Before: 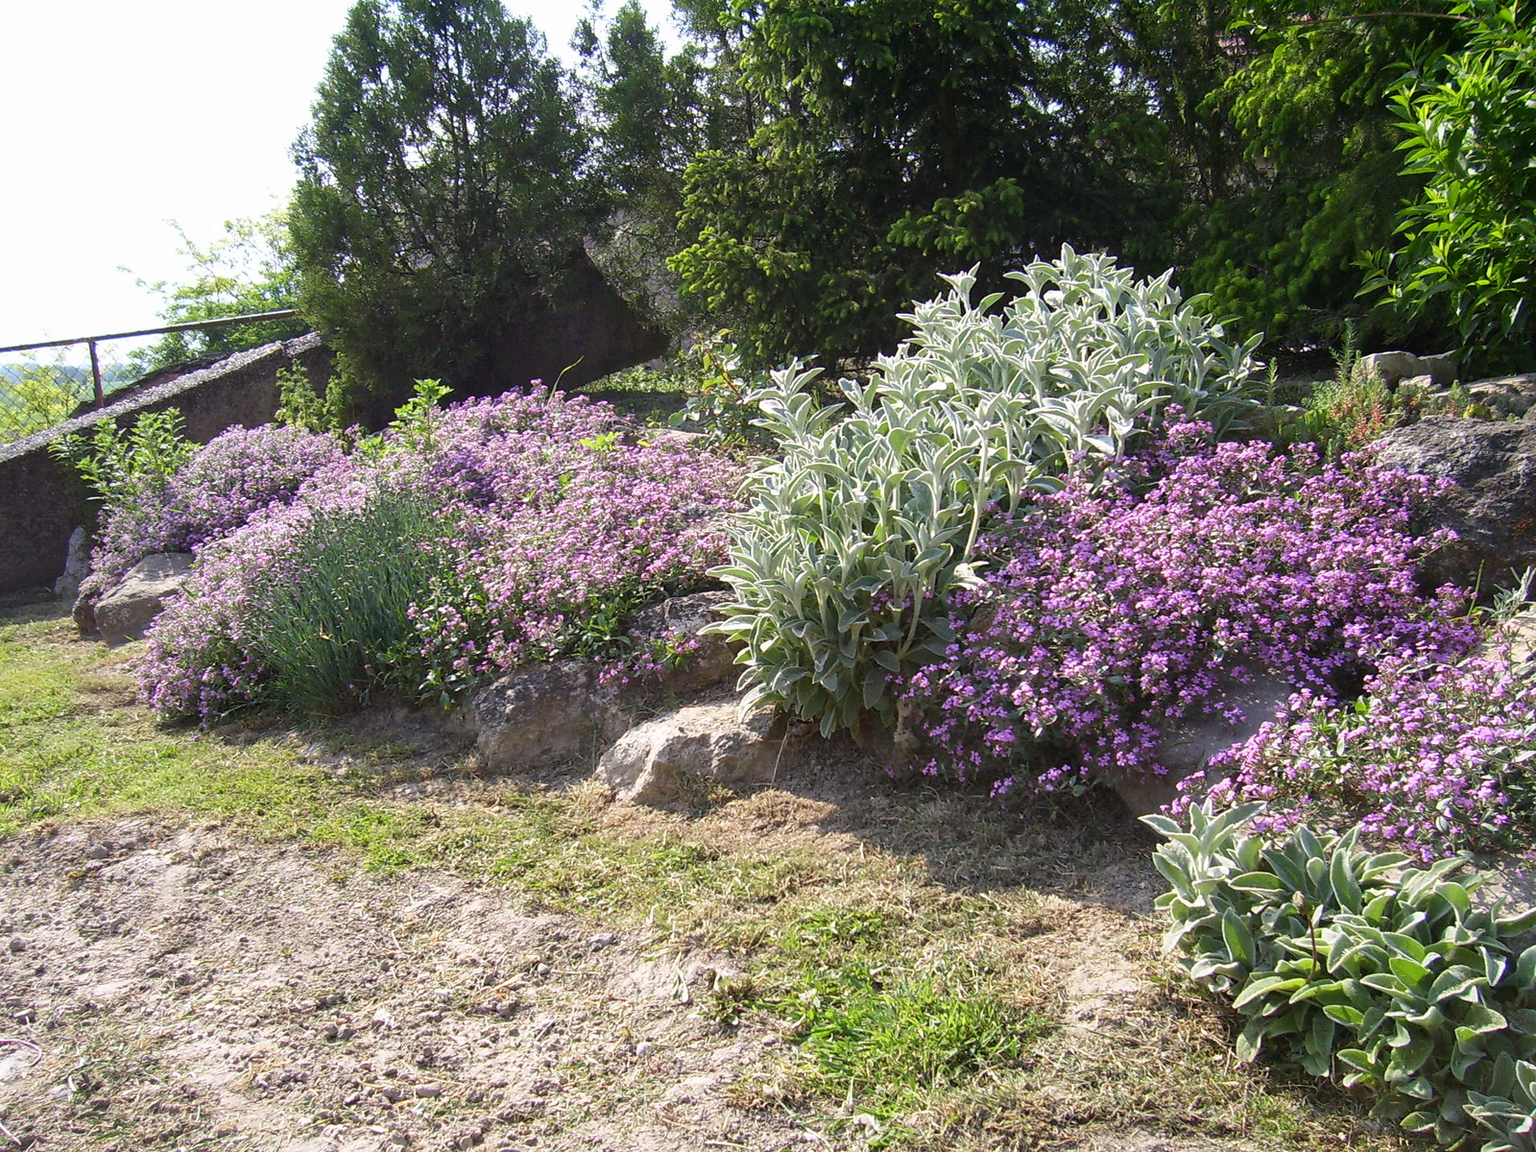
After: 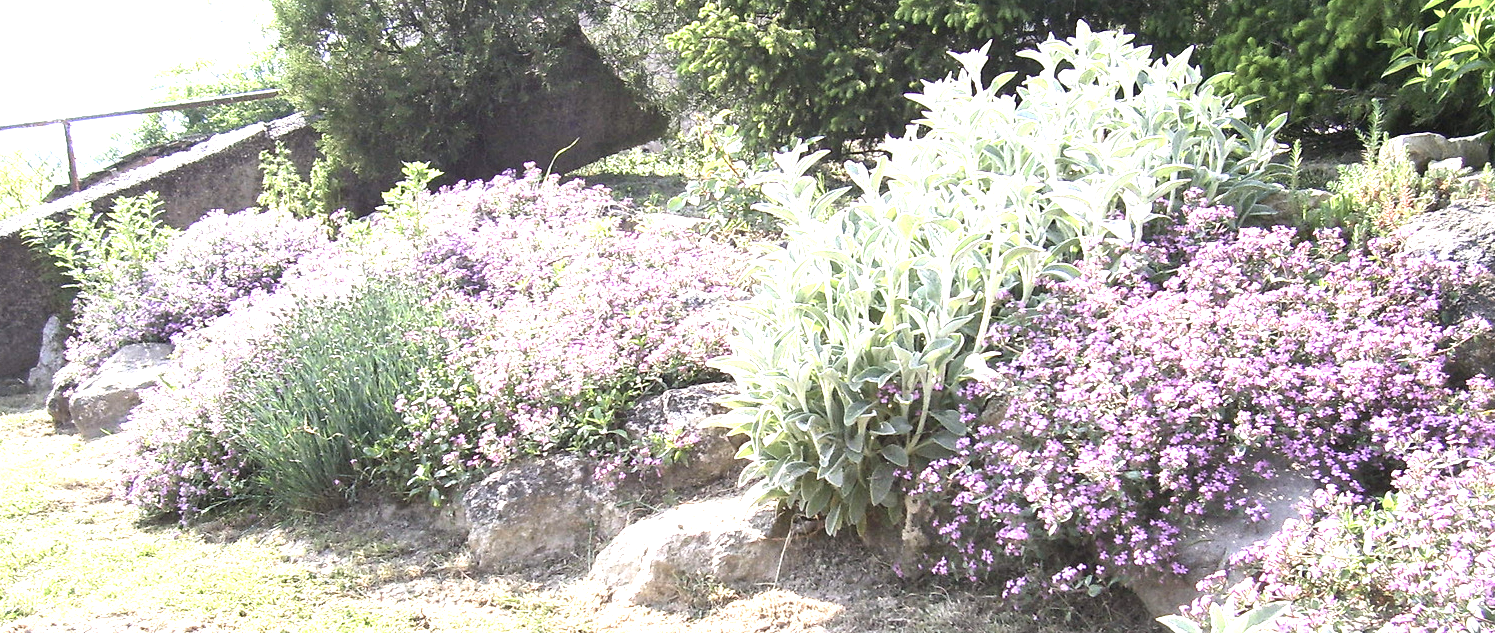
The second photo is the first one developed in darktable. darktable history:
crop: left 1.848%, top 19.431%, right 4.678%, bottom 27.806%
exposure: exposure 2.013 EV, compensate highlight preservation false
contrast brightness saturation: contrast 0.099, saturation -0.359
